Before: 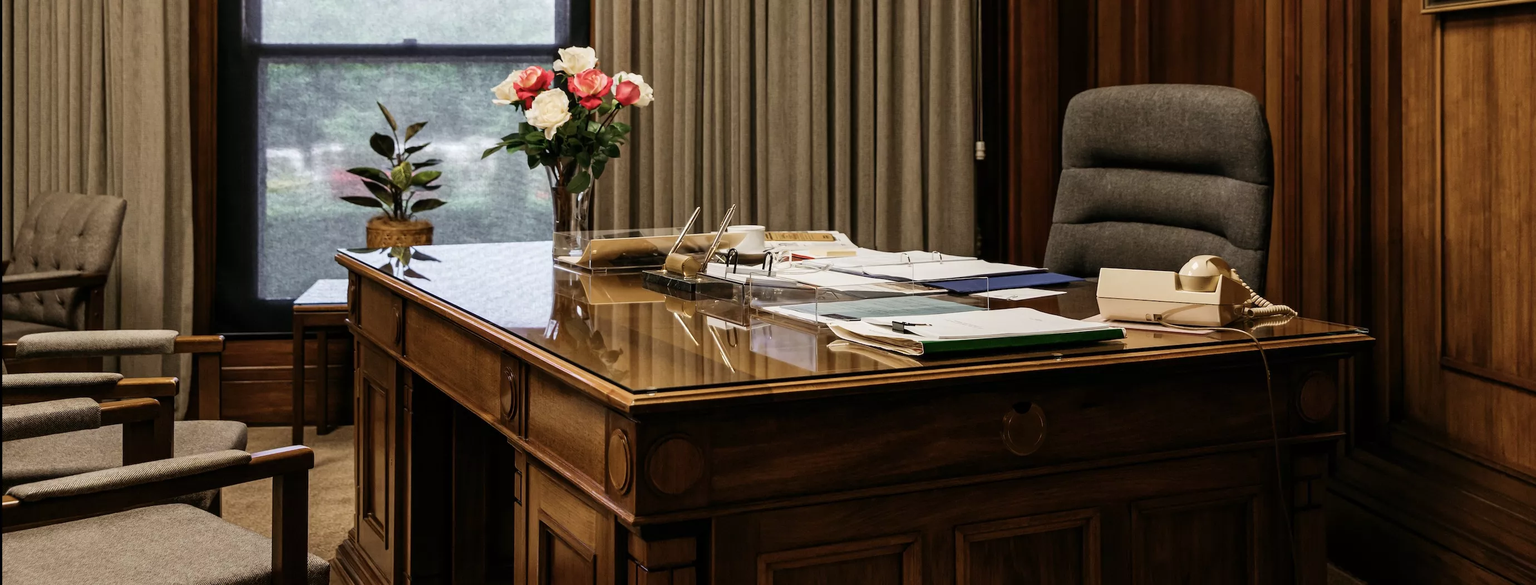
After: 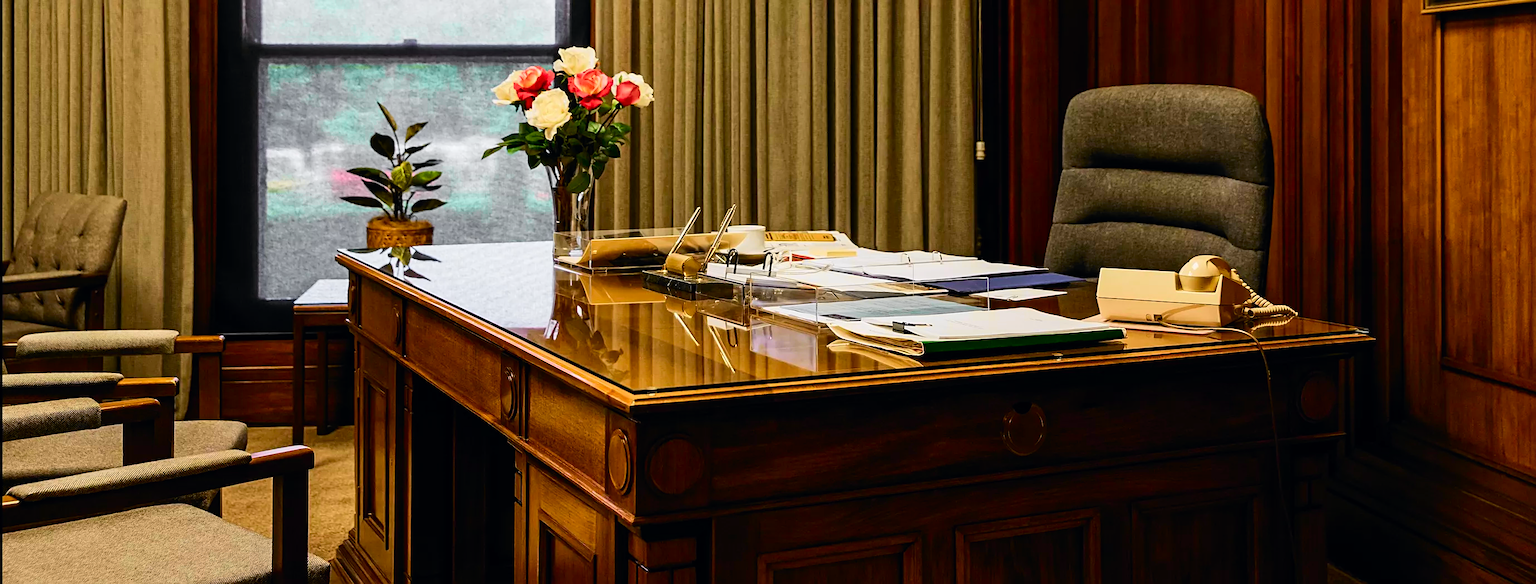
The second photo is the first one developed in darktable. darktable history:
color balance rgb: global vibrance 42.74%
sharpen: on, module defaults
tone curve: curves: ch0 [(0, 0) (0.071, 0.047) (0.266, 0.26) (0.491, 0.552) (0.753, 0.818) (1, 0.983)]; ch1 [(0, 0) (0.346, 0.307) (0.408, 0.369) (0.463, 0.443) (0.482, 0.493) (0.502, 0.5) (0.517, 0.518) (0.55, 0.573) (0.597, 0.641) (0.651, 0.709) (1, 1)]; ch2 [(0, 0) (0.346, 0.34) (0.434, 0.46) (0.485, 0.494) (0.5, 0.494) (0.517, 0.506) (0.535, 0.545) (0.583, 0.634) (0.625, 0.686) (1, 1)], color space Lab, independent channels, preserve colors none
